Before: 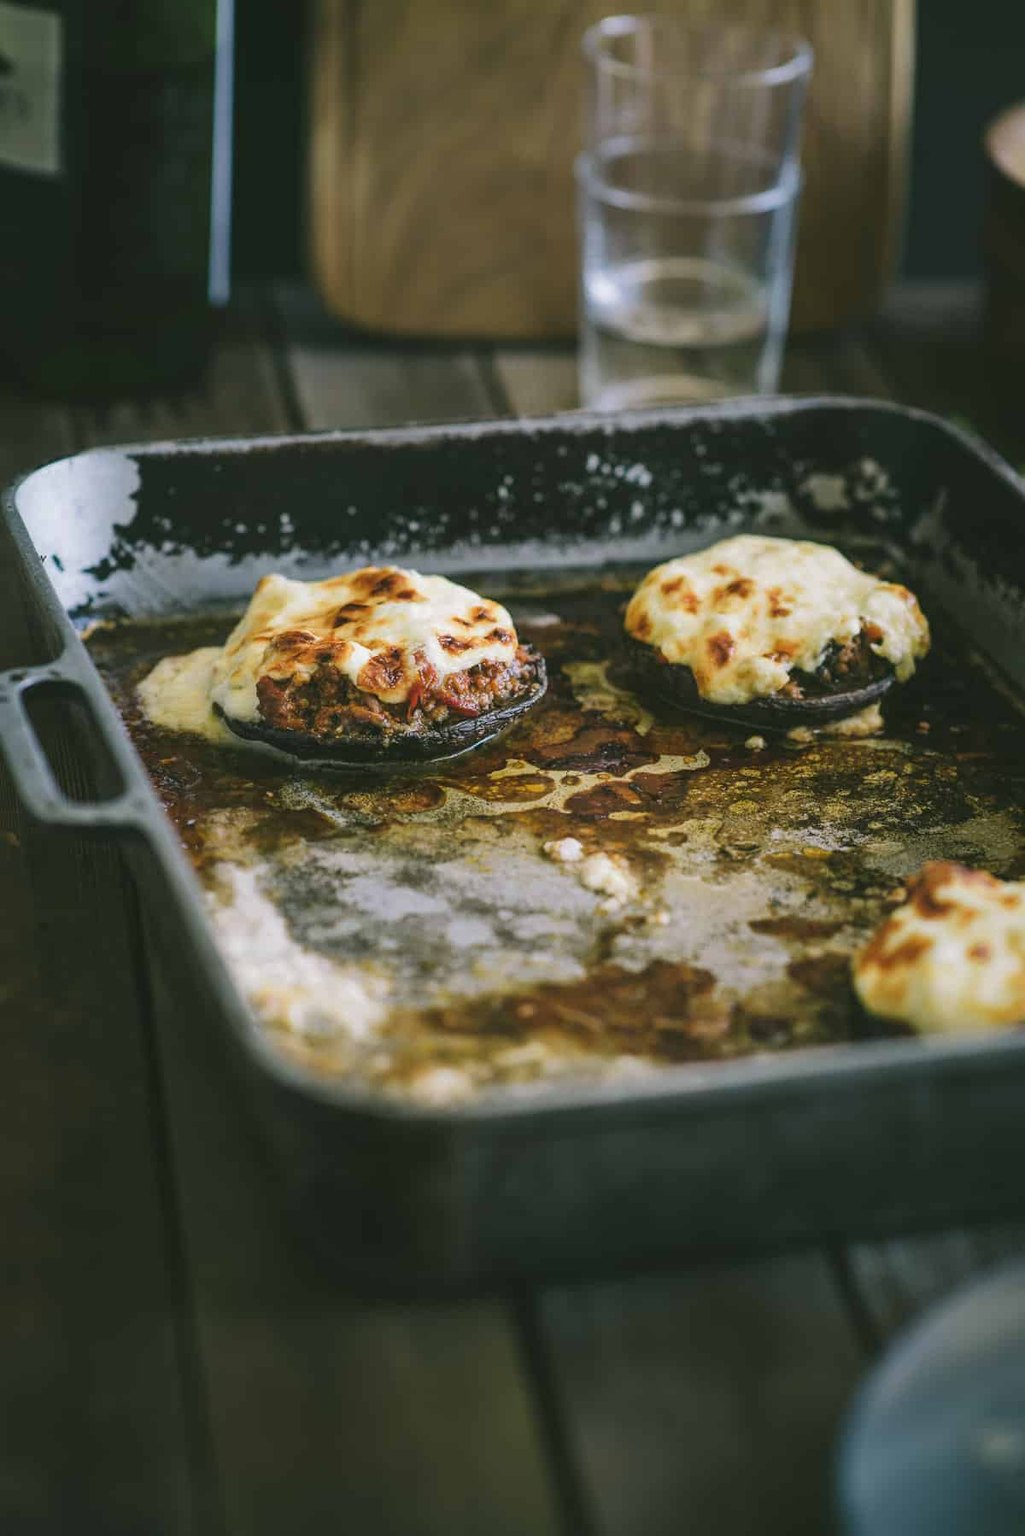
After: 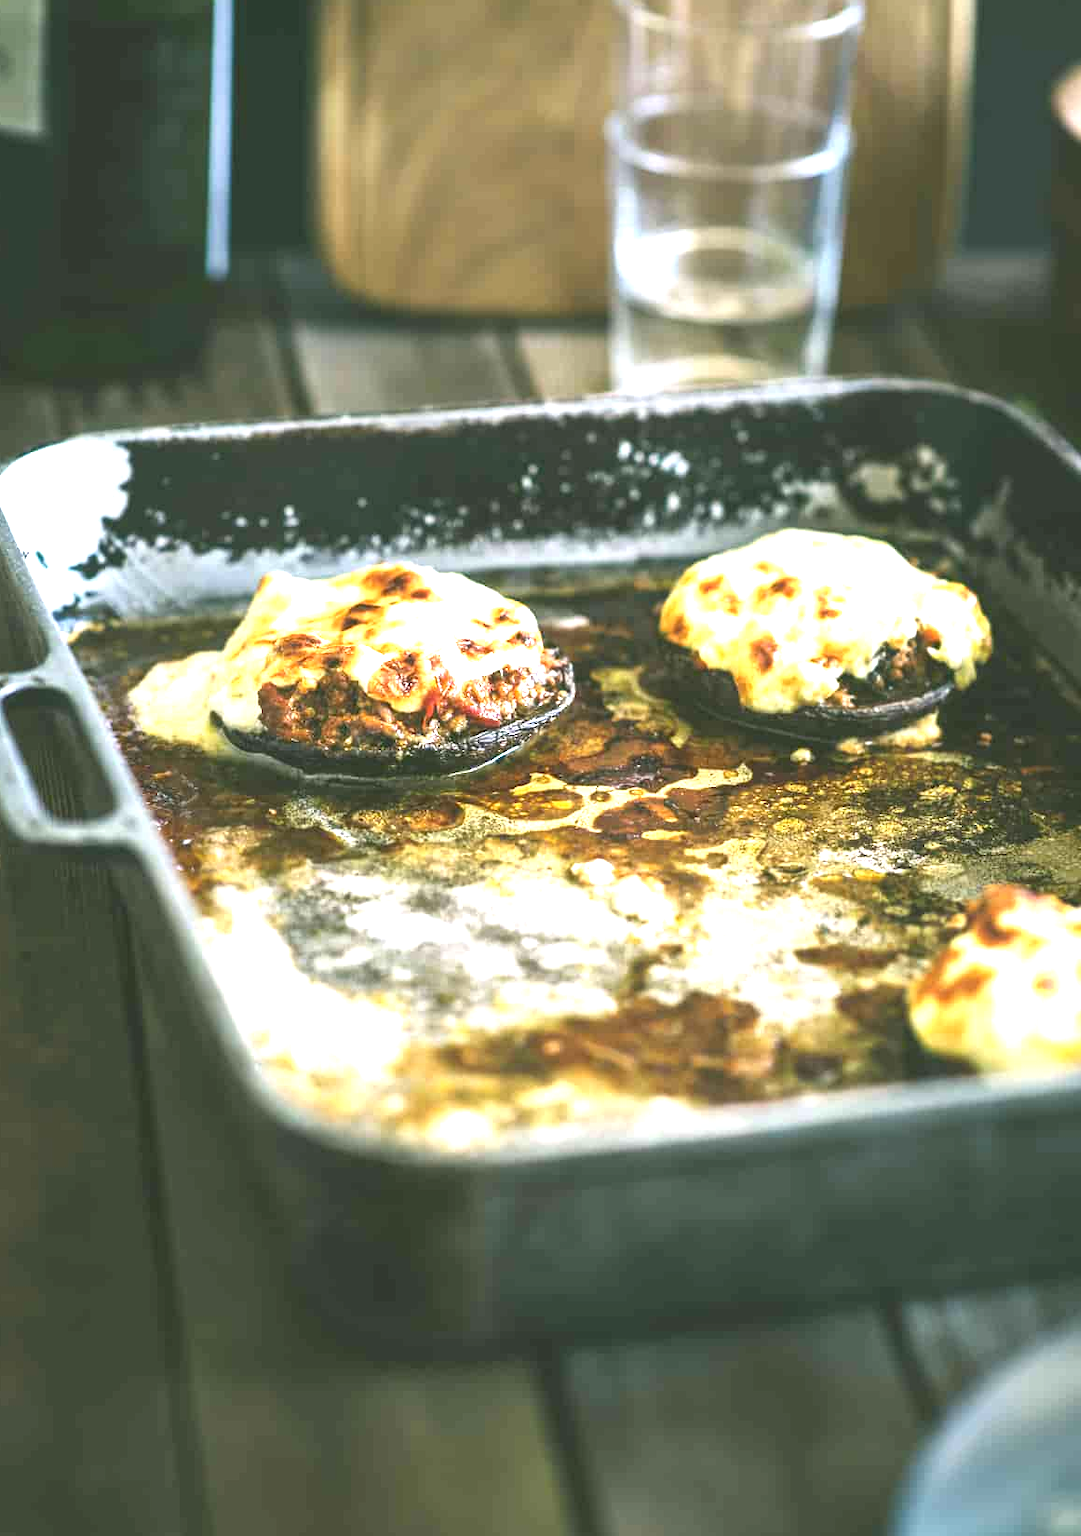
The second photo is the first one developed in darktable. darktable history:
base curve: curves: ch0 [(0, 0) (0.303, 0.277) (1, 1)]
white balance: emerald 1
exposure: black level correction 0, exposure 1.741 EV, compensate exposure bias true, compensate highlight preservation false
crop: left 1.964%, top 3.251%, right 1.122%, bottom 4.933%
